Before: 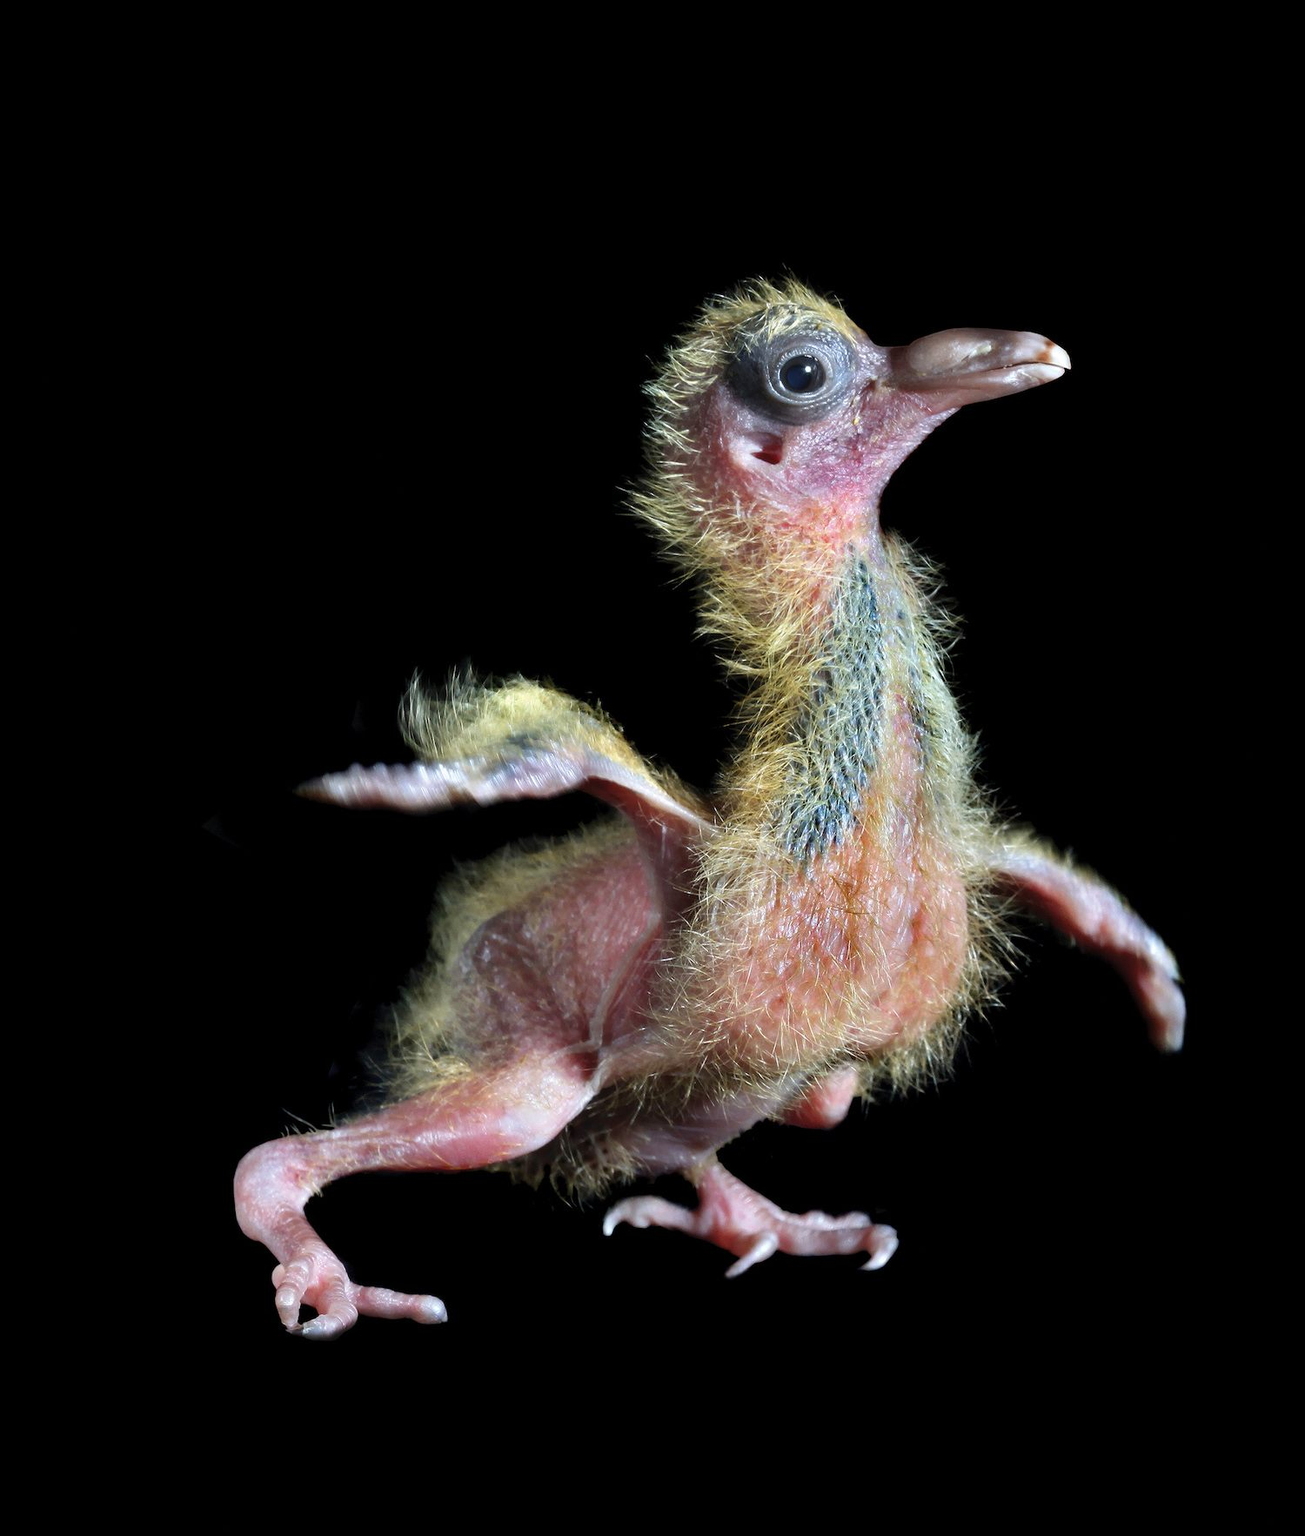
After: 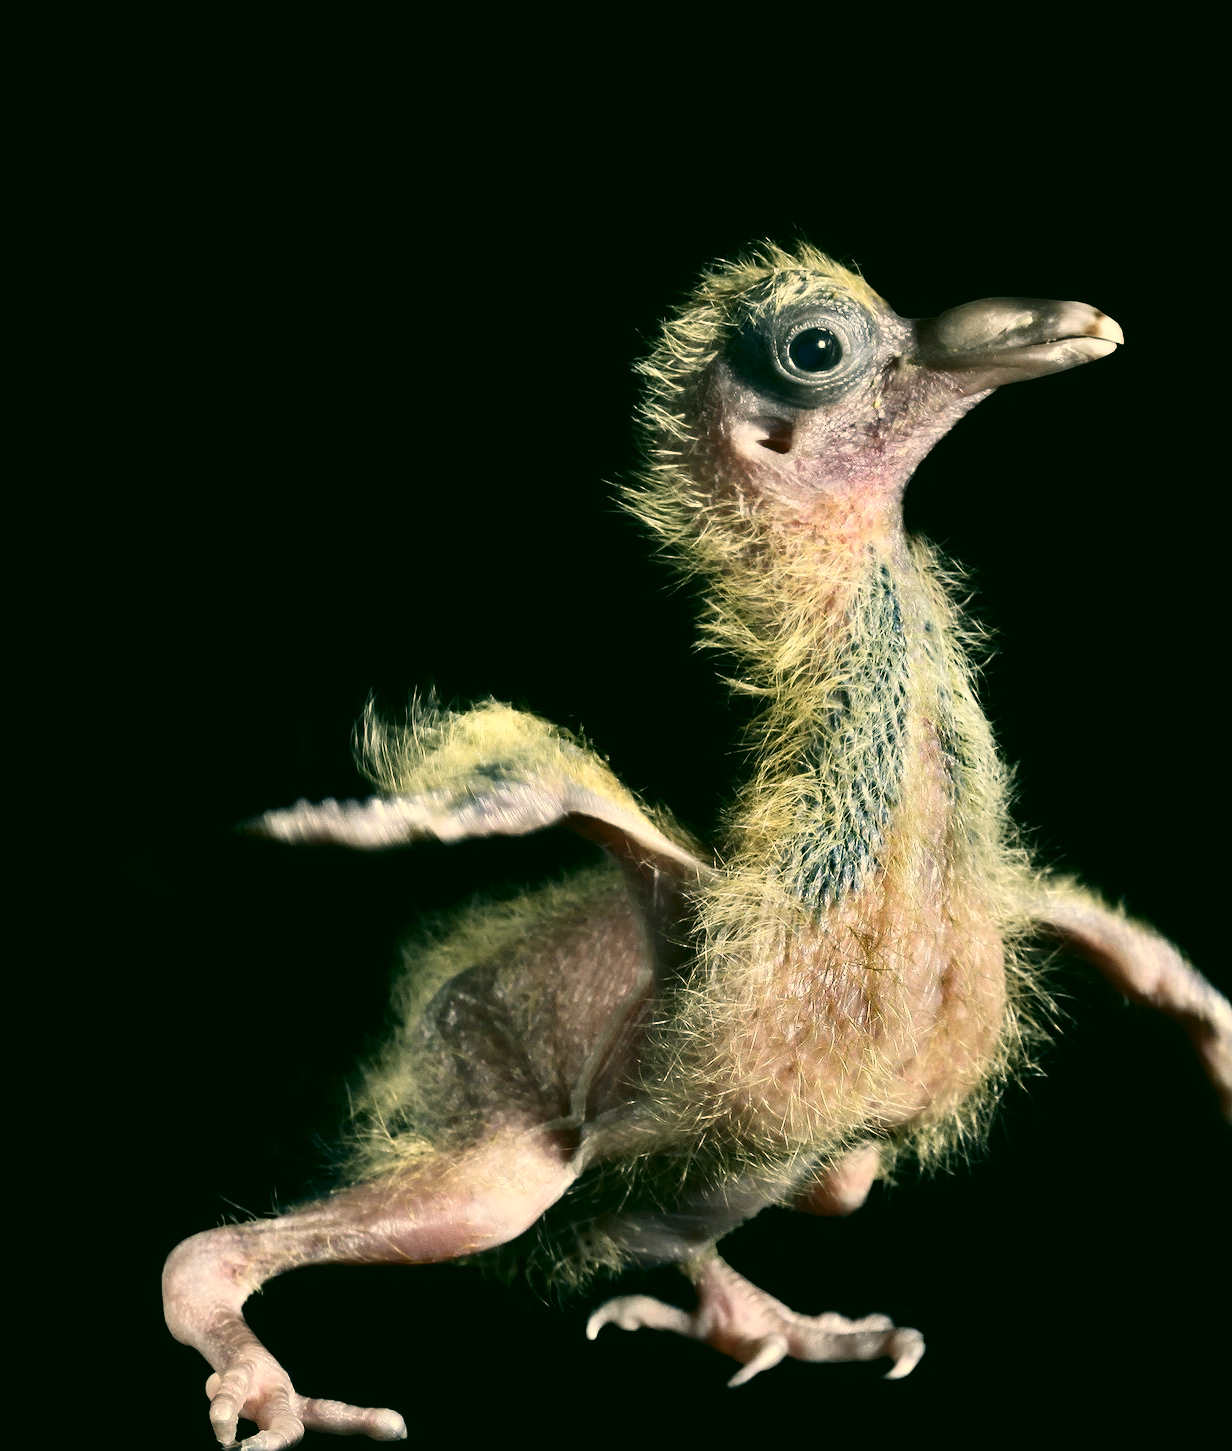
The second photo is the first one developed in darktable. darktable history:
crop and rotate: left 7.196%, top 4.574%, right 10.605%, bottom 13.178%
tone equalizer: on, module defaults
color correction: highlights a* 5.3, highlights b* 24.26, shadows a* -15.58, shadows b* 4.02
contrast brightness saturation: contrast 0.25, saturation -0.31
